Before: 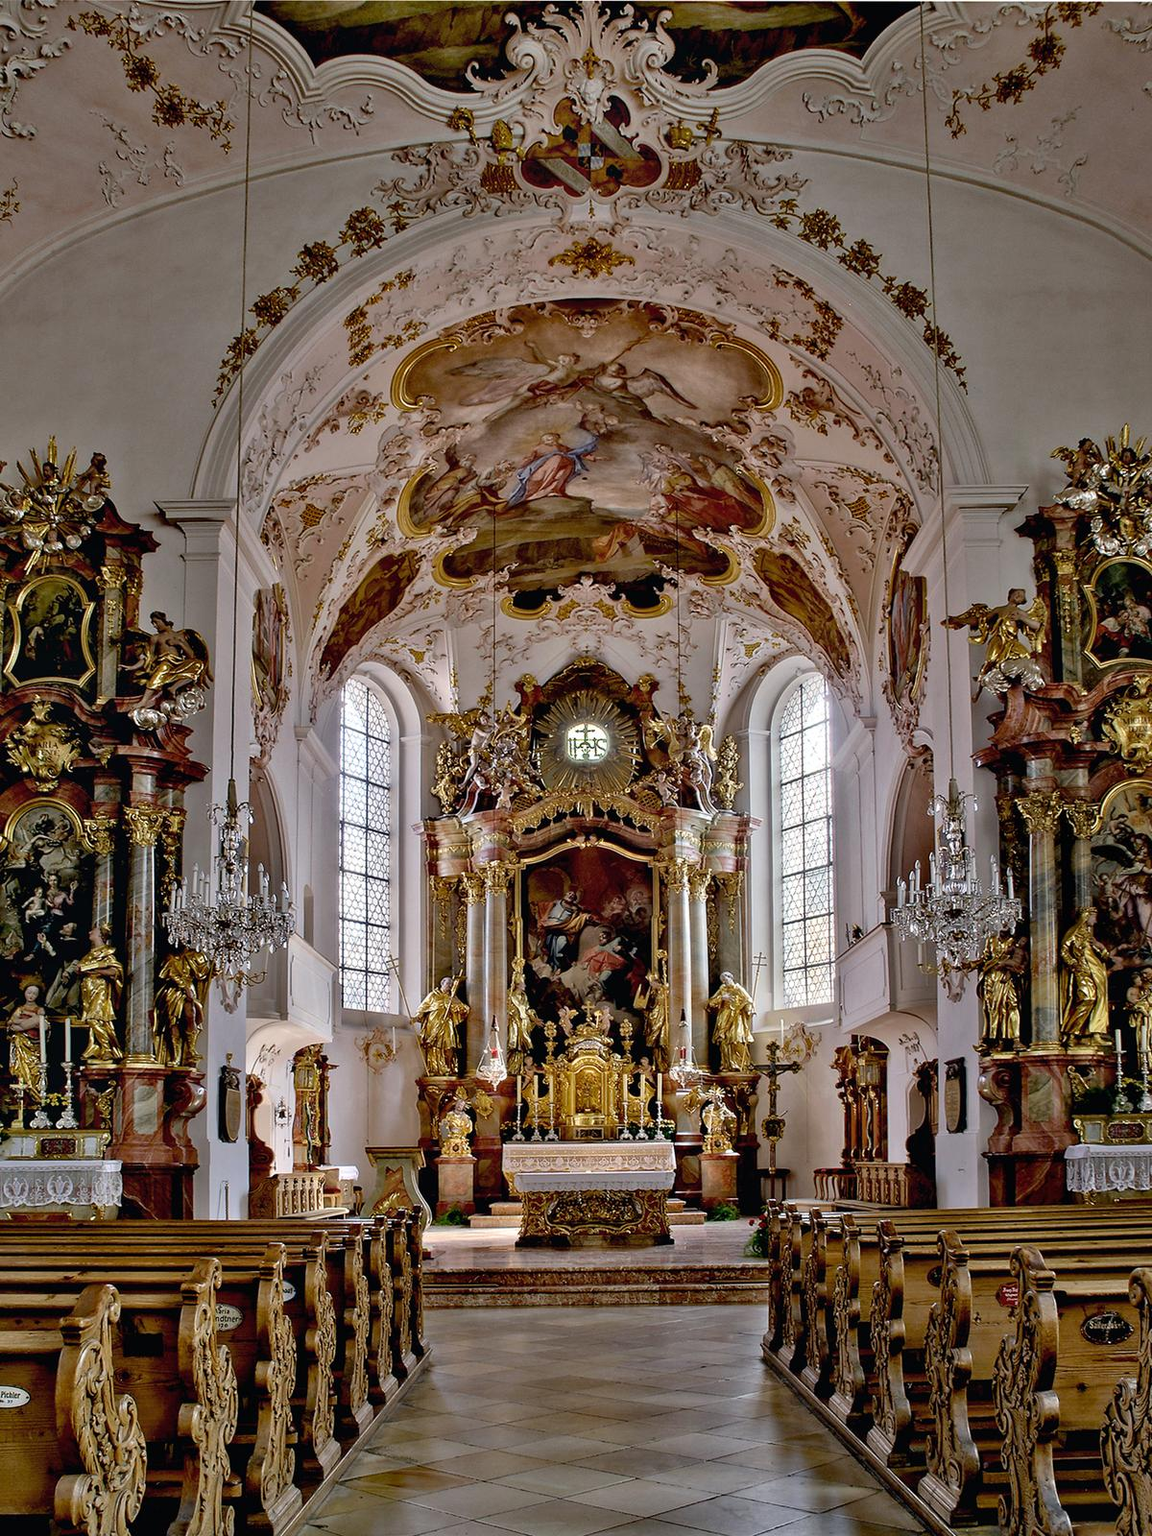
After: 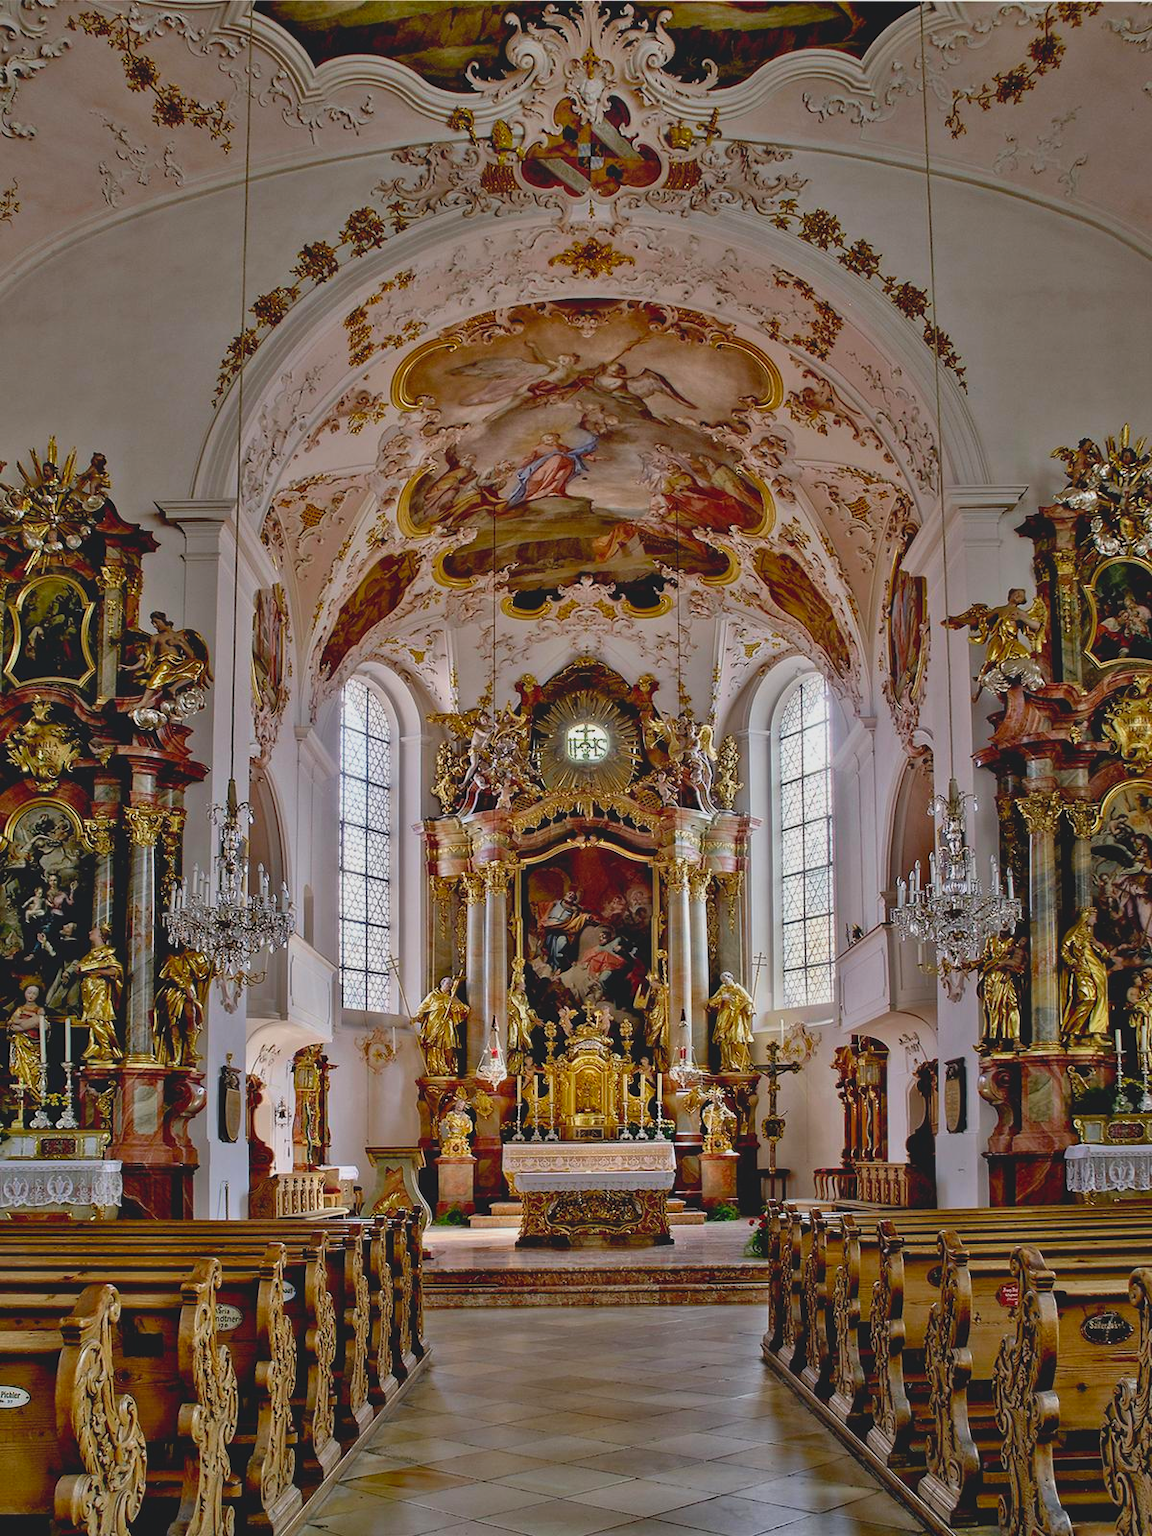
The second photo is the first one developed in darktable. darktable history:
contrast brightness saturation: contrast -0.184, saturation 0.187
